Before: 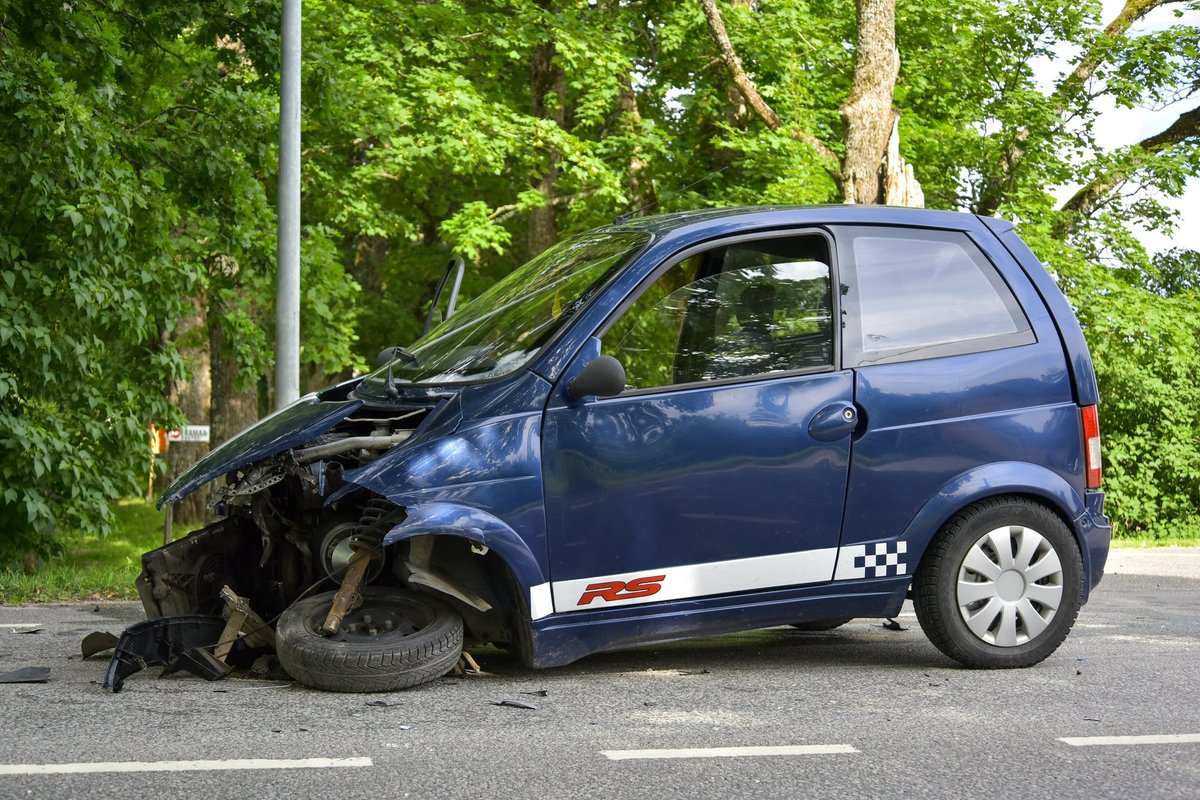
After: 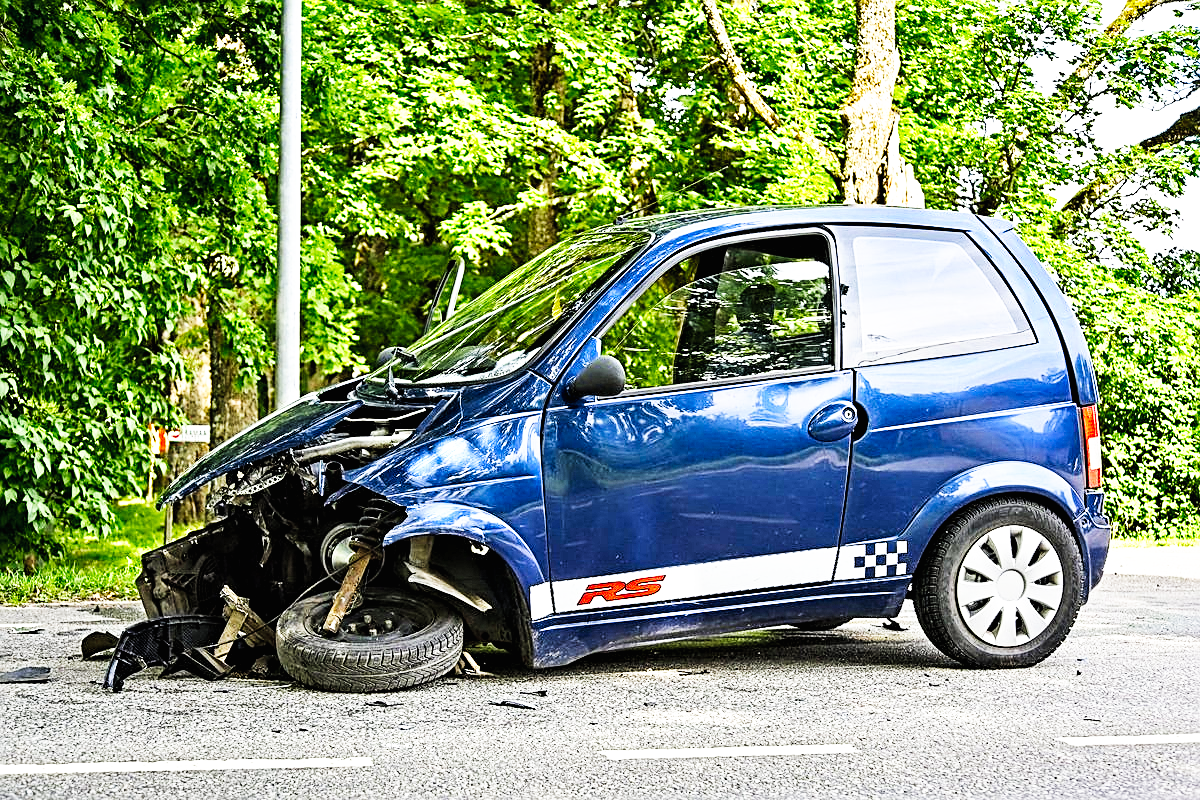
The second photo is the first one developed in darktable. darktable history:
base curve: curves: ch0 [(0, 0) (0.007, 0.004) (0.027, 0.03) (0.046, 0.07) (0.207, 0.54) (0.442, 0.872) (0.673, 0.972) (1, 1)], preserve colors none
contrast brightness saturation: brightness 0.09, saturation 0.19
sharpen: on, module defaults
white balance: emerald 1
contrast equalizer: octaves 7, y [[0.5, 0.542, 0.583, 0.625, 0.667, 0.708], [0.5 ×6], [0.5 ×6], [0 ×6], [0 ×6]]
